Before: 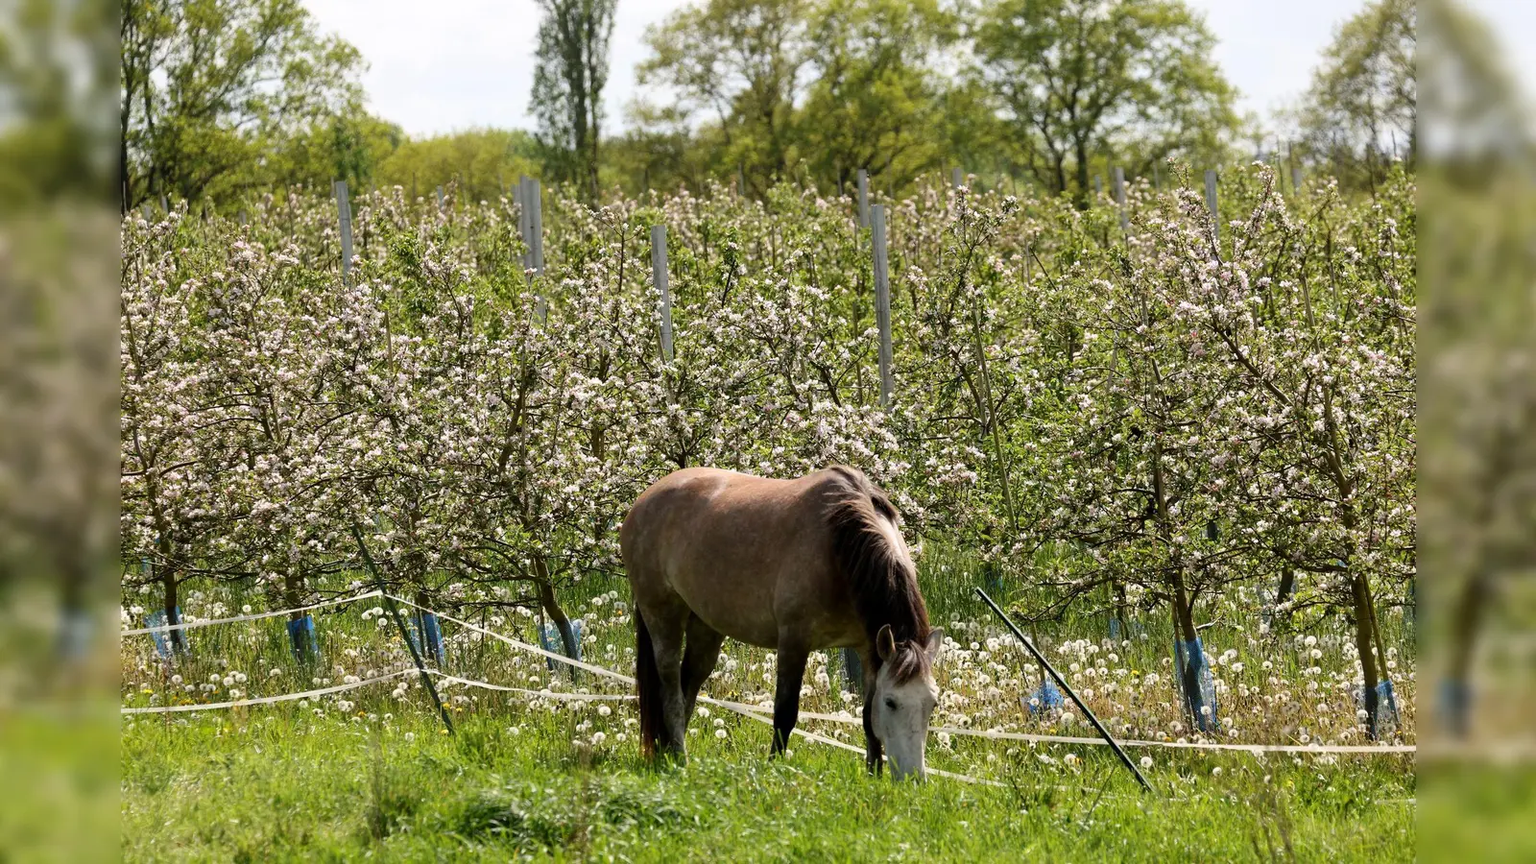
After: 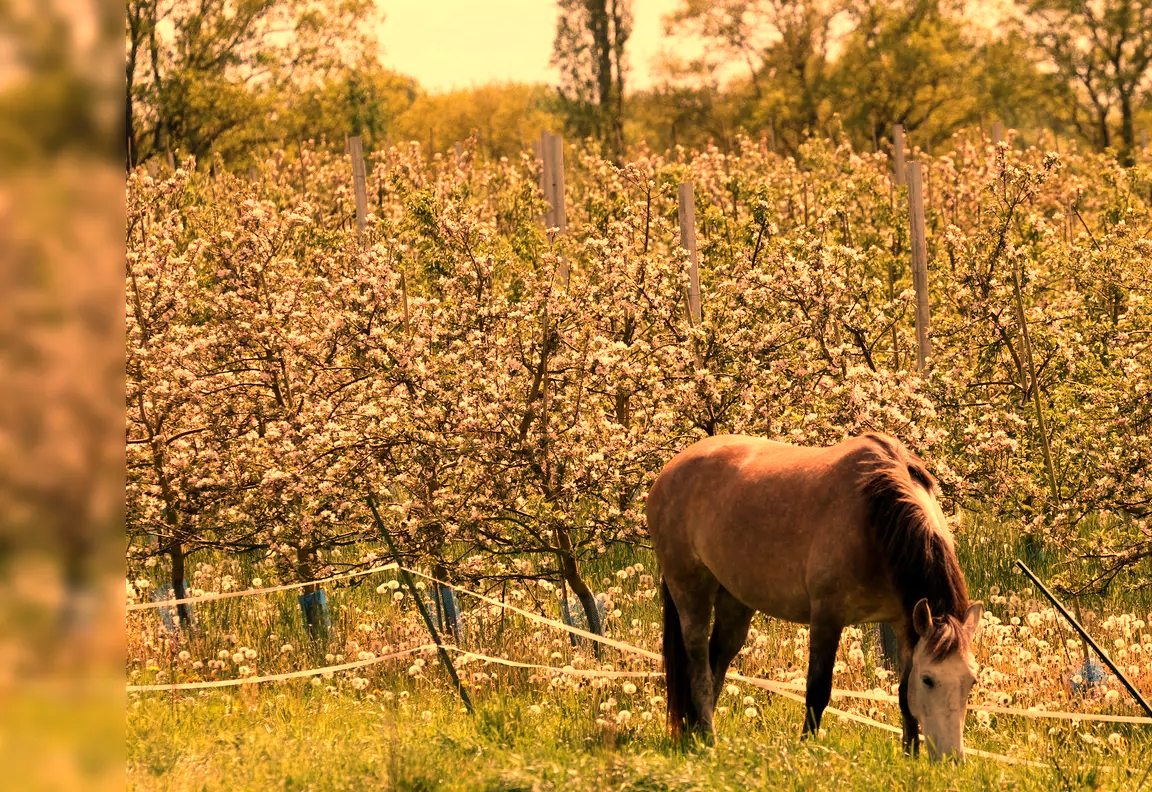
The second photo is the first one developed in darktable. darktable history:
tone equalizer: on, module defaults
crop: top 5.803%, right 27.864%, bottom 5.804%
white balance: red 1.467, blue 0.684
